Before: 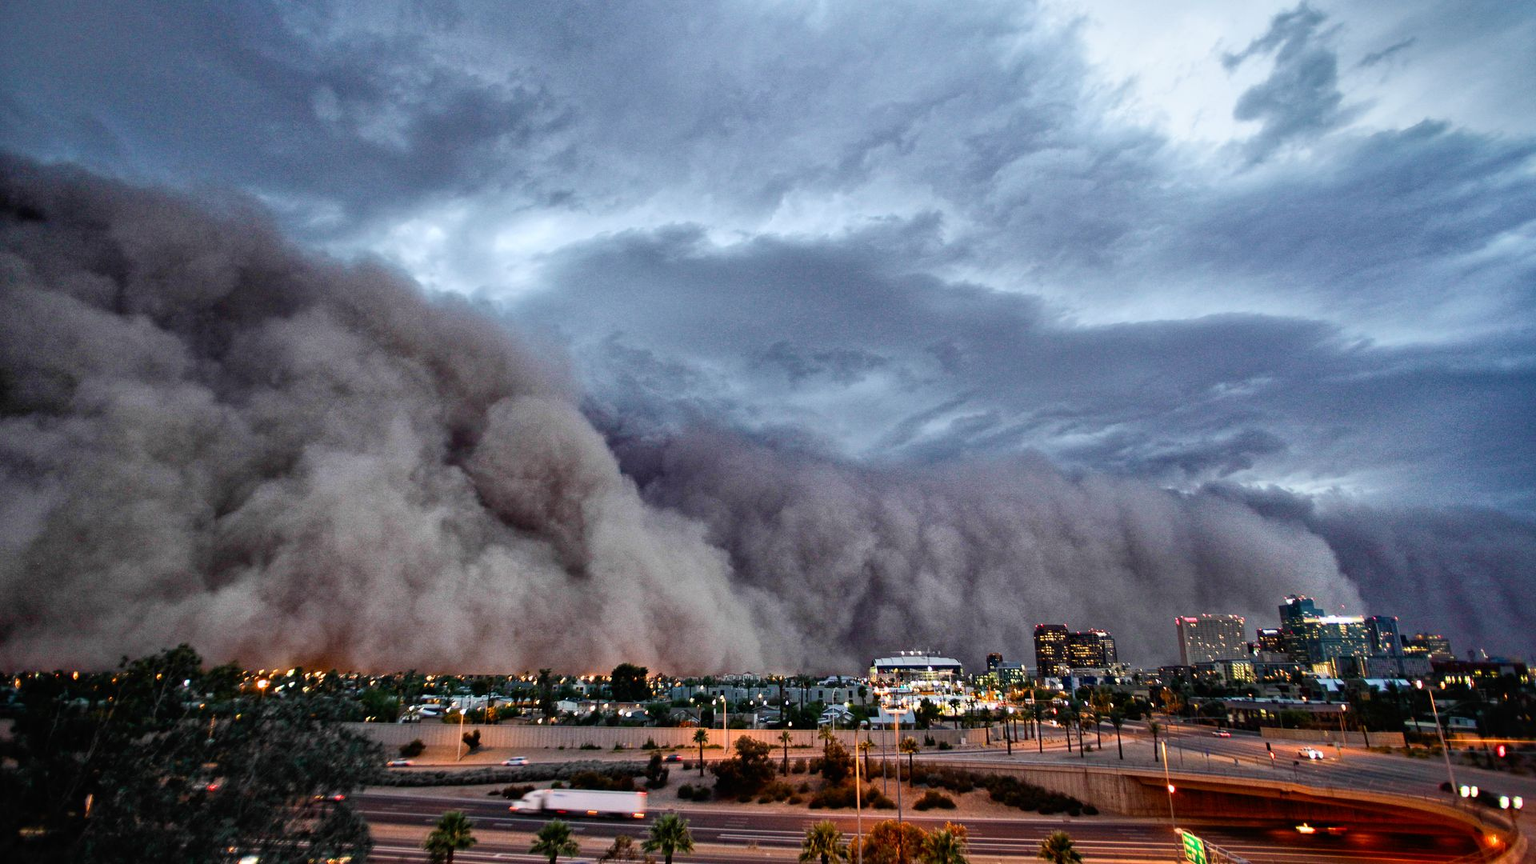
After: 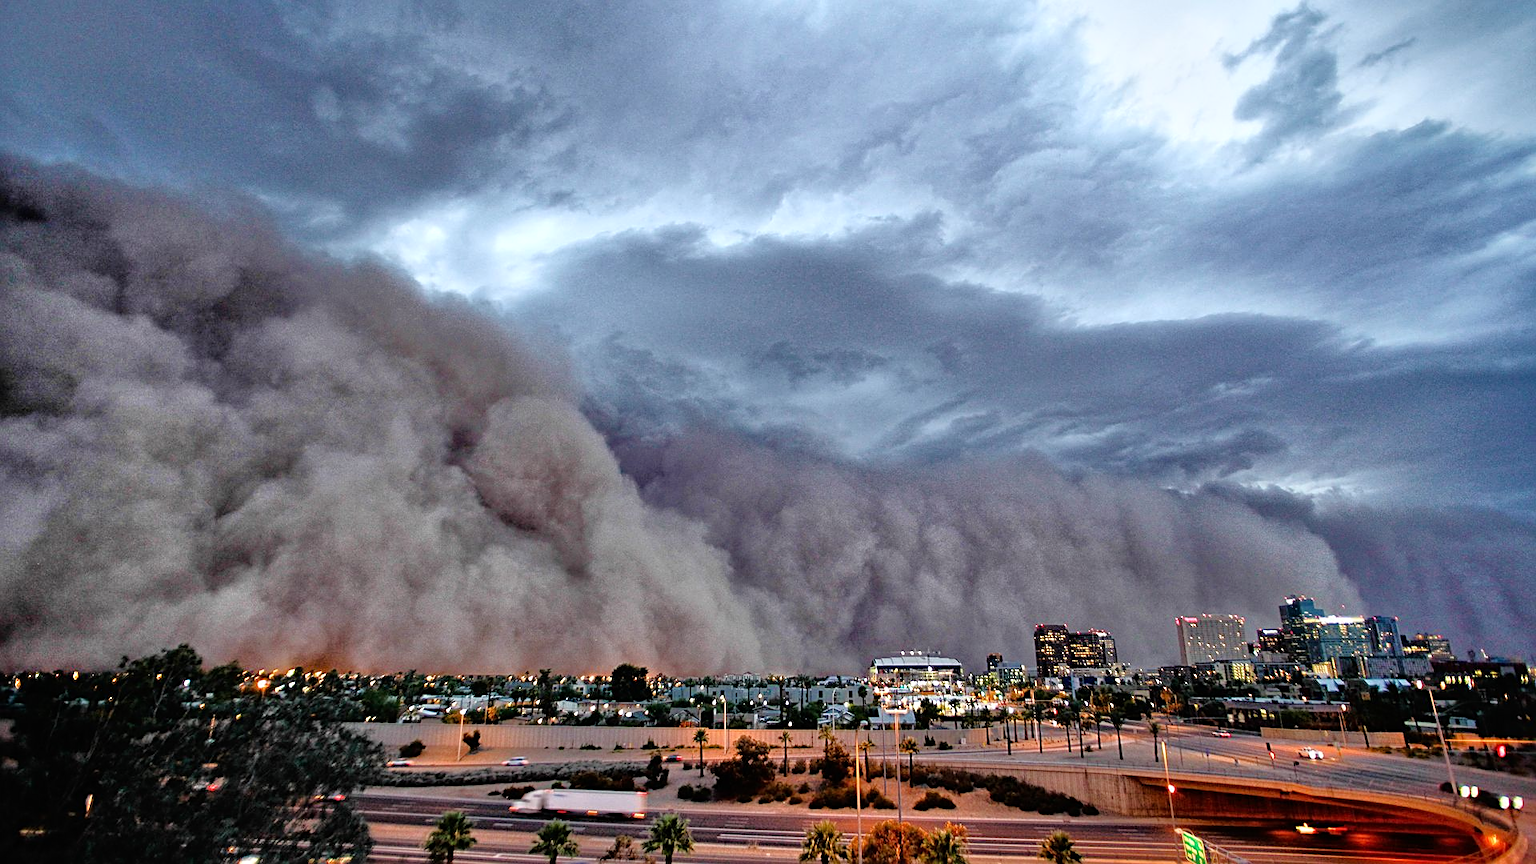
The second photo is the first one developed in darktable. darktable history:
shadows and highlights: shadows -0.945, highlights 38.04, highlights color adjustment 46.62%
sharpen: on, module defaults
tone equalizer: -8 EV -0.495 EV, -7 EV -0.333 EV, -6 EV -0.086 EV, -5 EV 0.379 EV, -4 EV 0.961 EV, -3 EV 0.807 EV, -2 EV -0.014 EV, -1 EV 0.145 EV, +0 EV -0.018 EV, mask exposure compensation -0.511 EV
